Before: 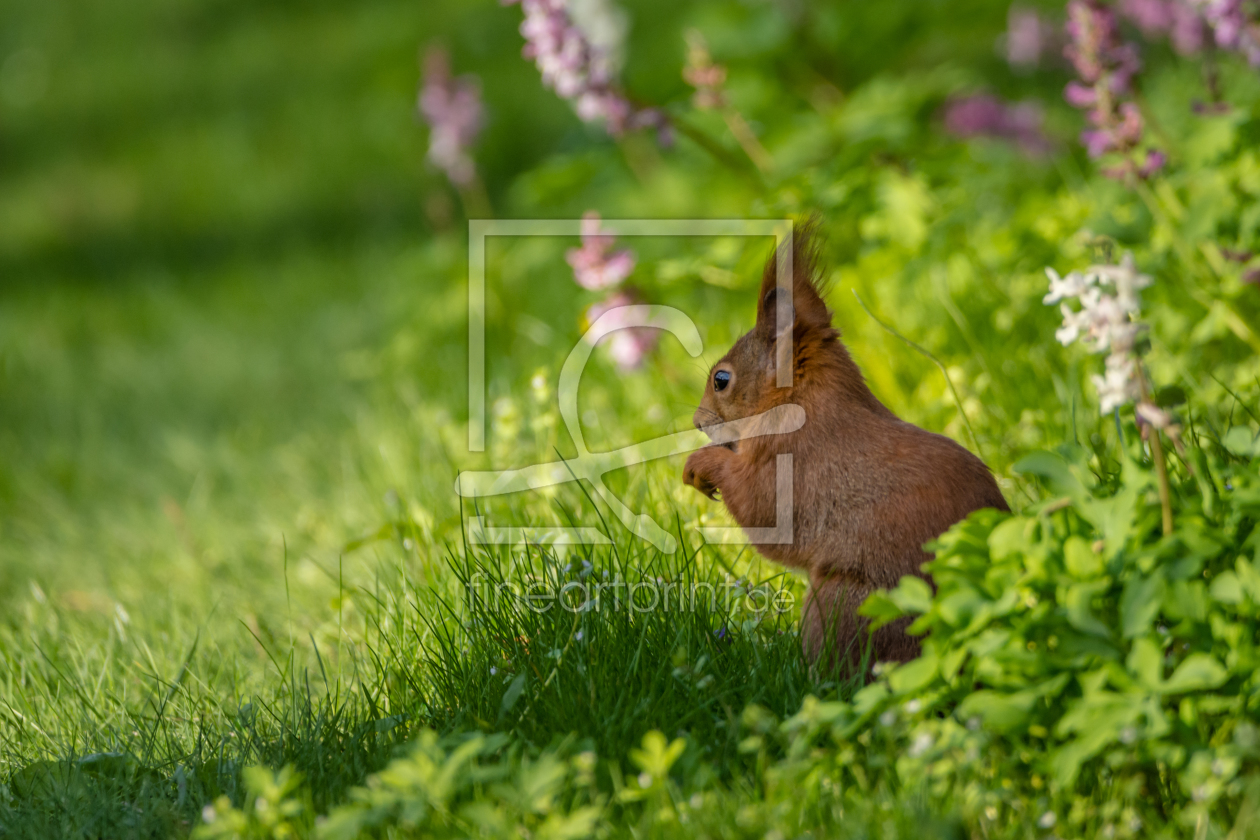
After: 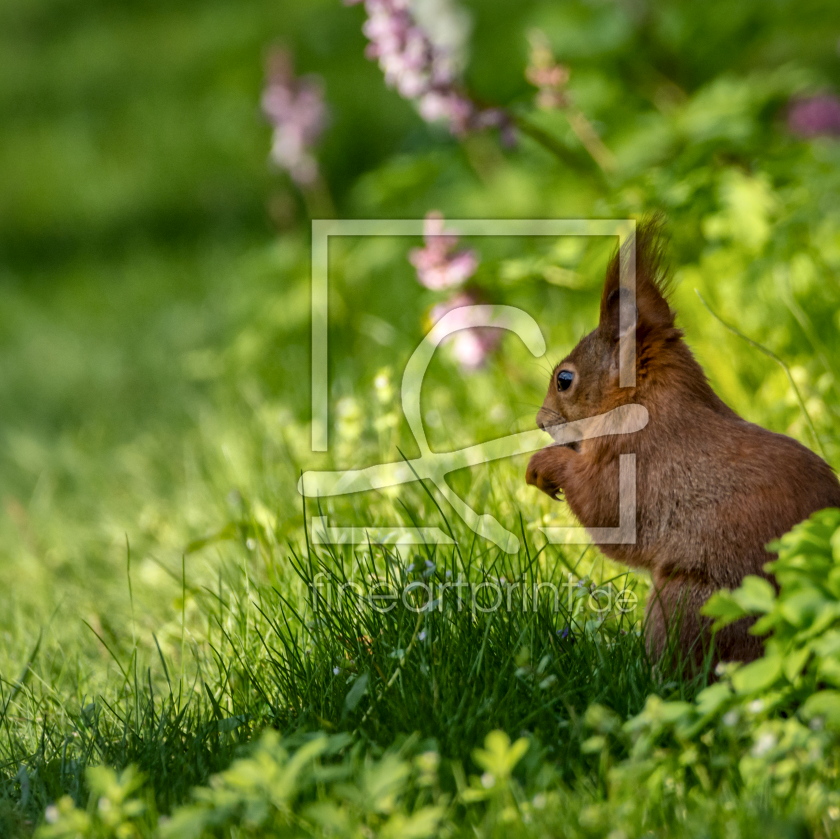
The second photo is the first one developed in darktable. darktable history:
local contrast: mode bilateral grid, contrast 20, coarseness 51, detail 158%, midtone range 0.2
crop and rotate: left 12.49%, right 20.786%
